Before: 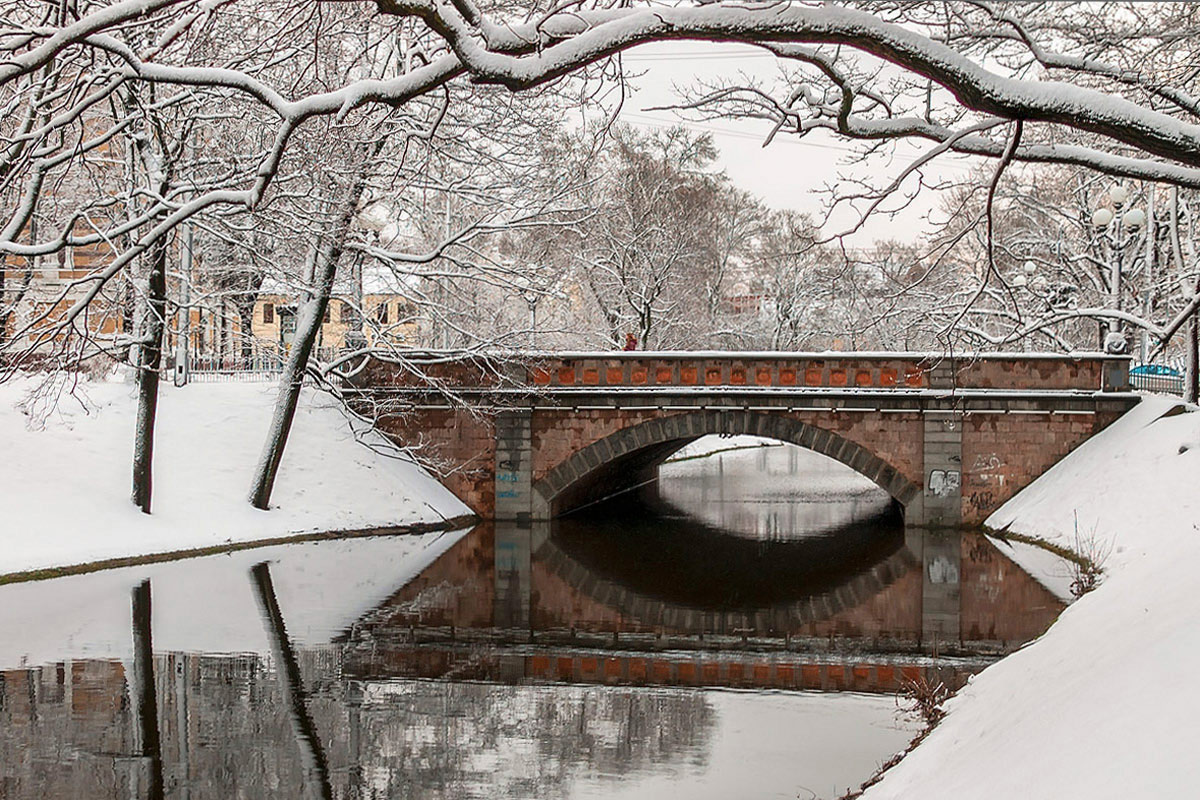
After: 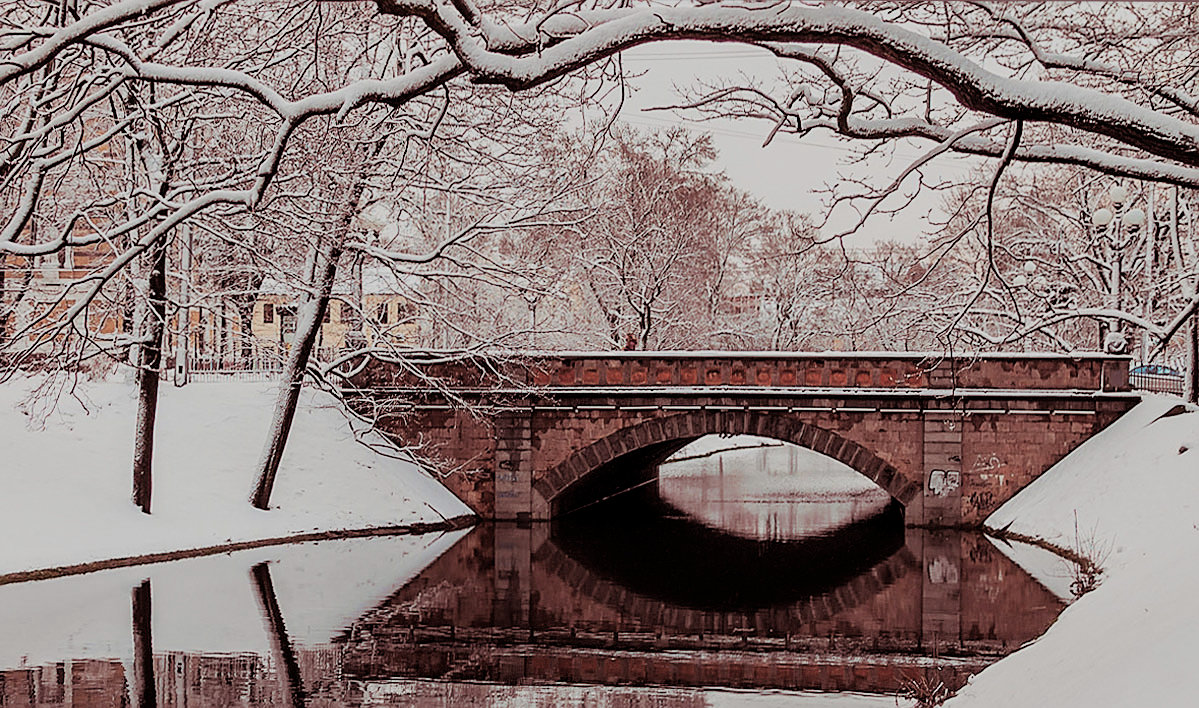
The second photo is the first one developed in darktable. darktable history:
sharpen: on, module defaults
split-toning: on, module defaults
crop and rotate: top 0%, bottom 11.49%
filmic rgb: black relative exposure -7.15 EV, white relative exposure 5.36 EV, hardness 3.02
